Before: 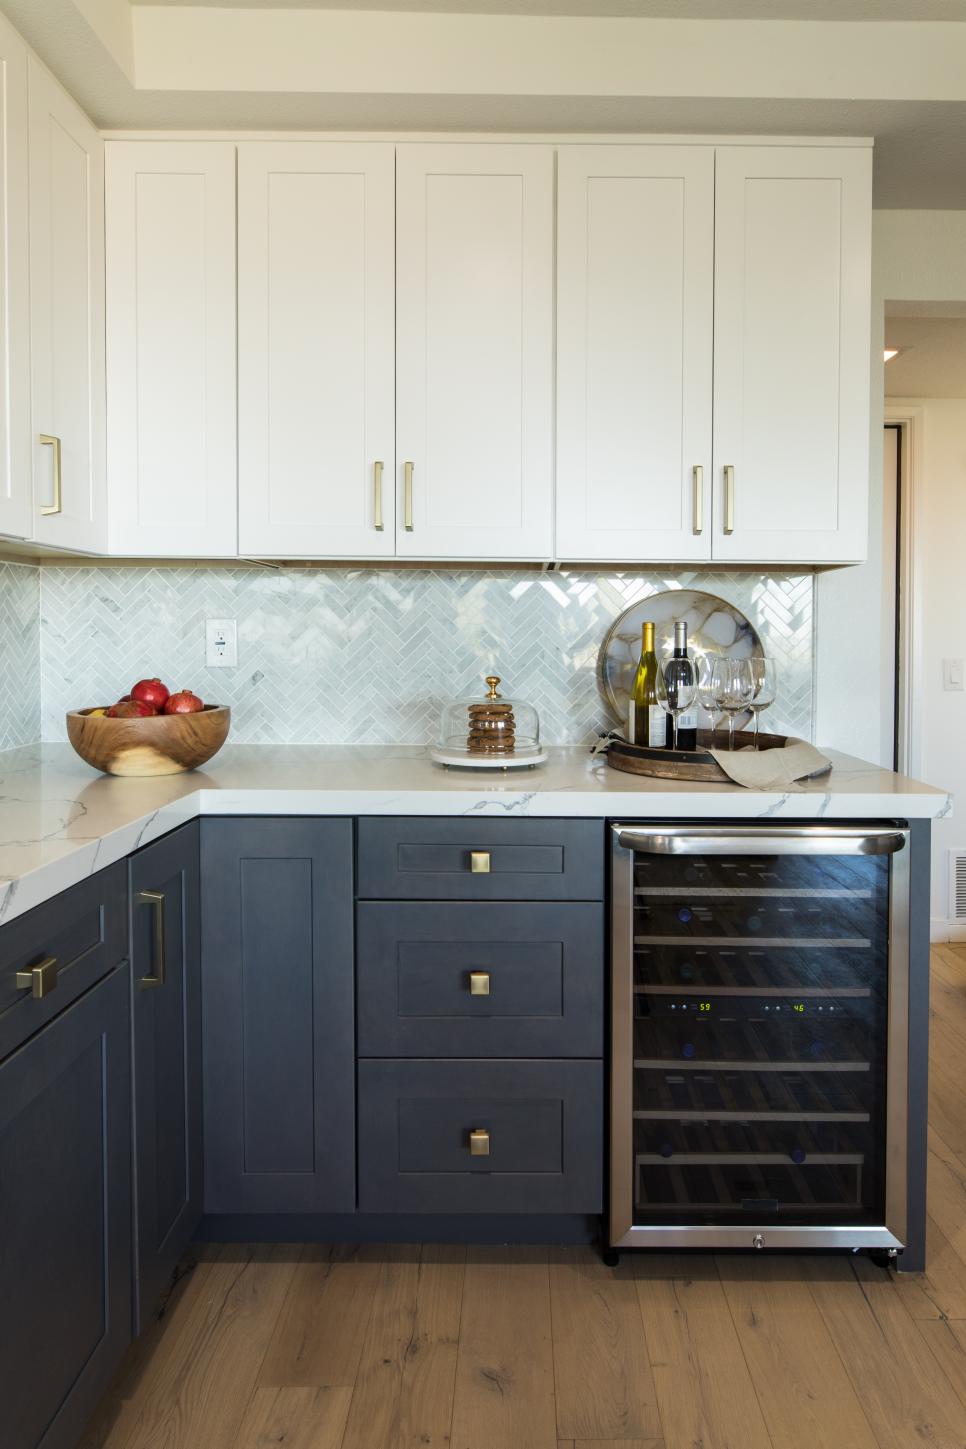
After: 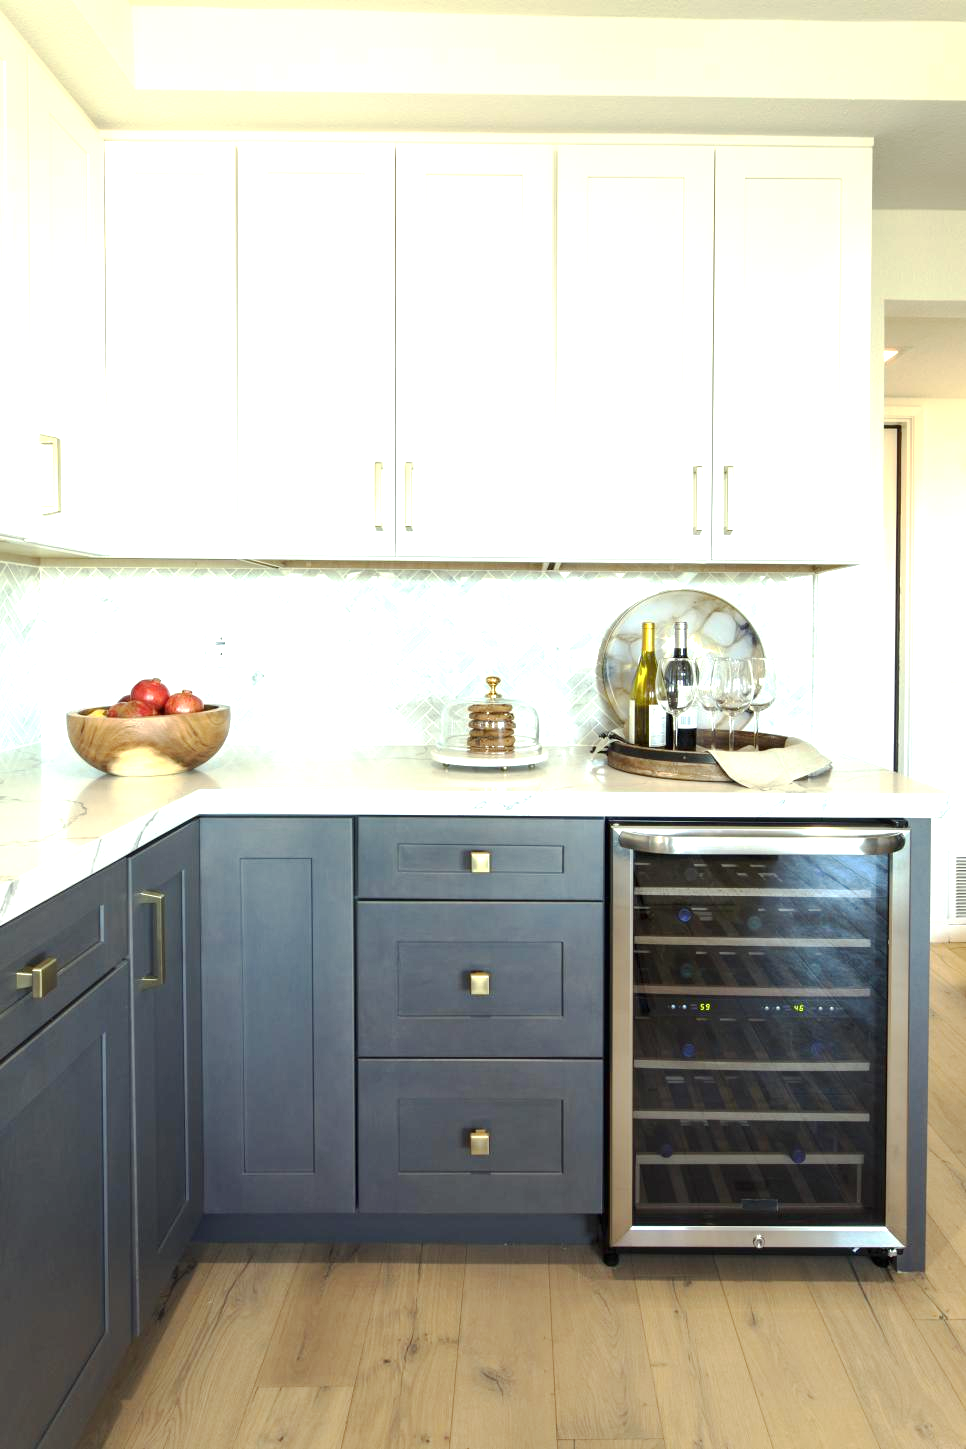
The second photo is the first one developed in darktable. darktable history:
exposure: black level correction 0, exposure 1.199 EV, compensate highlight preservation false
color correction: highlights a* -4.54, highlights b* 5.05, saturation 0.944
base curve: curves: ch0 [(0, 0) (0.262, 0.32) (0.722, 0.705) (1, 1)], preserve colors none
